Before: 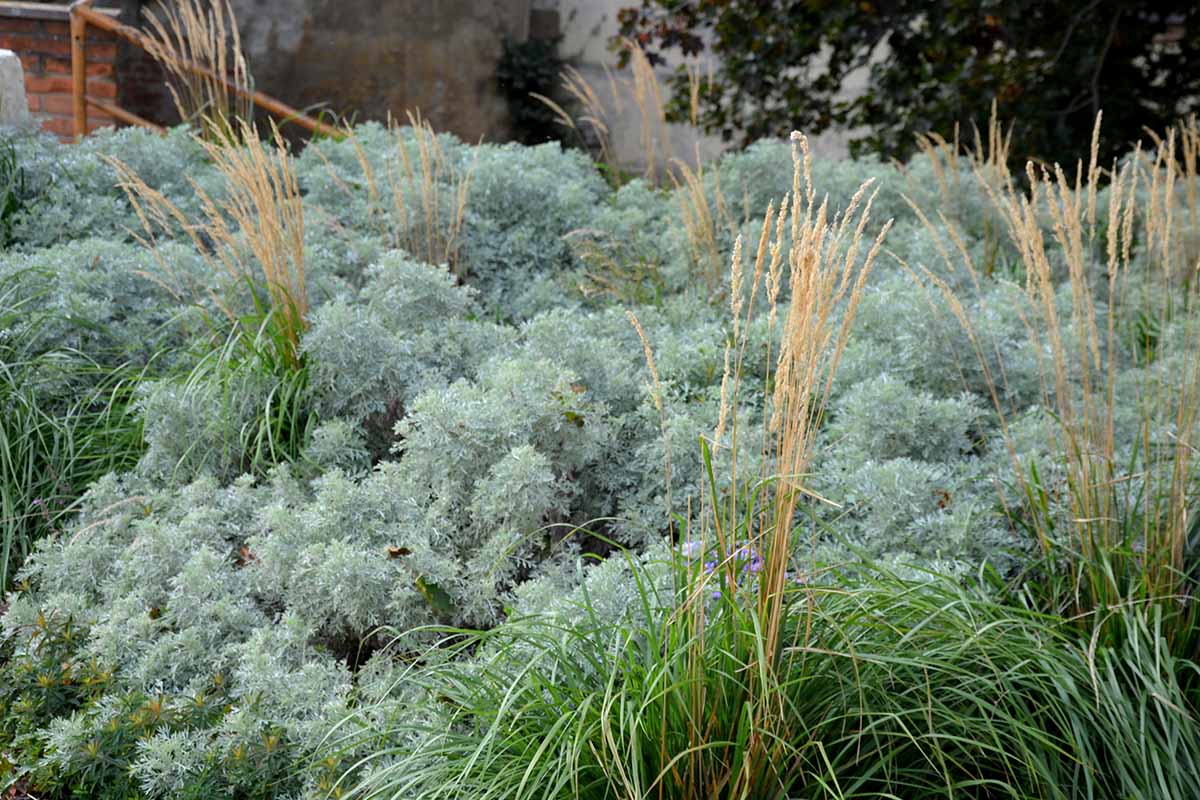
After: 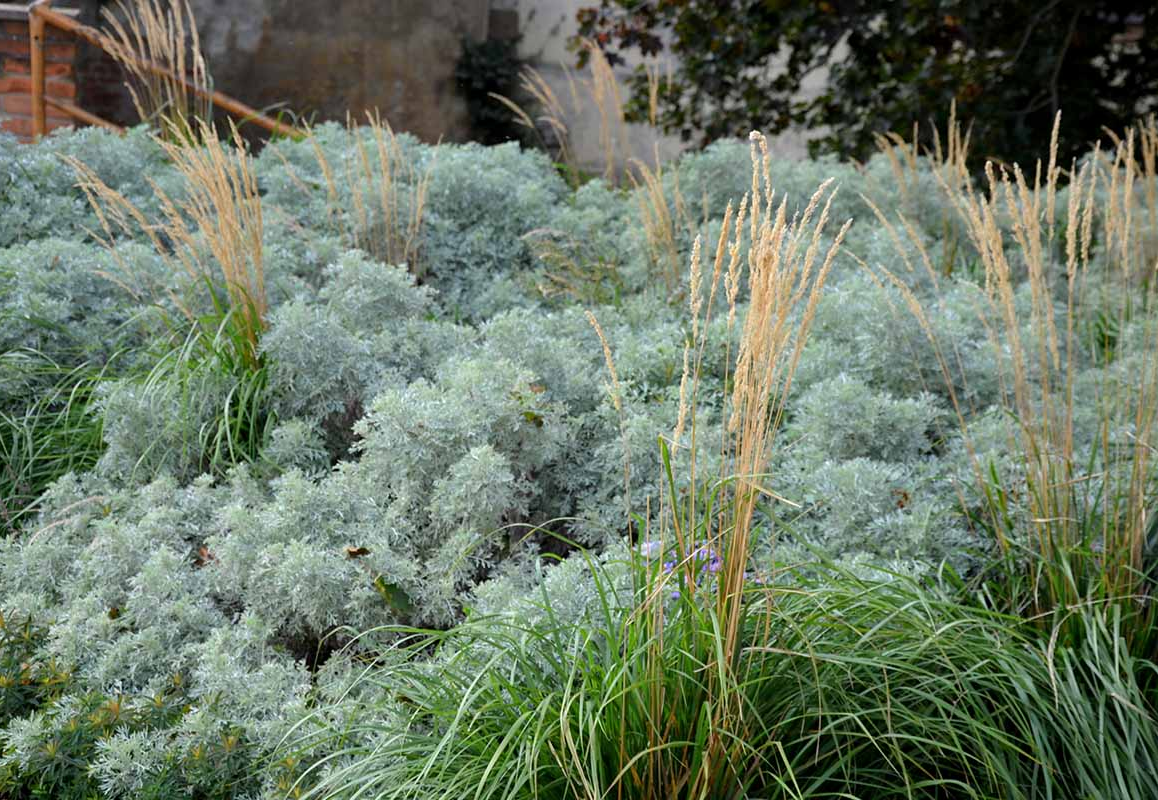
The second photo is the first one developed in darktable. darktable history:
crop and rotate: left 3.433%
